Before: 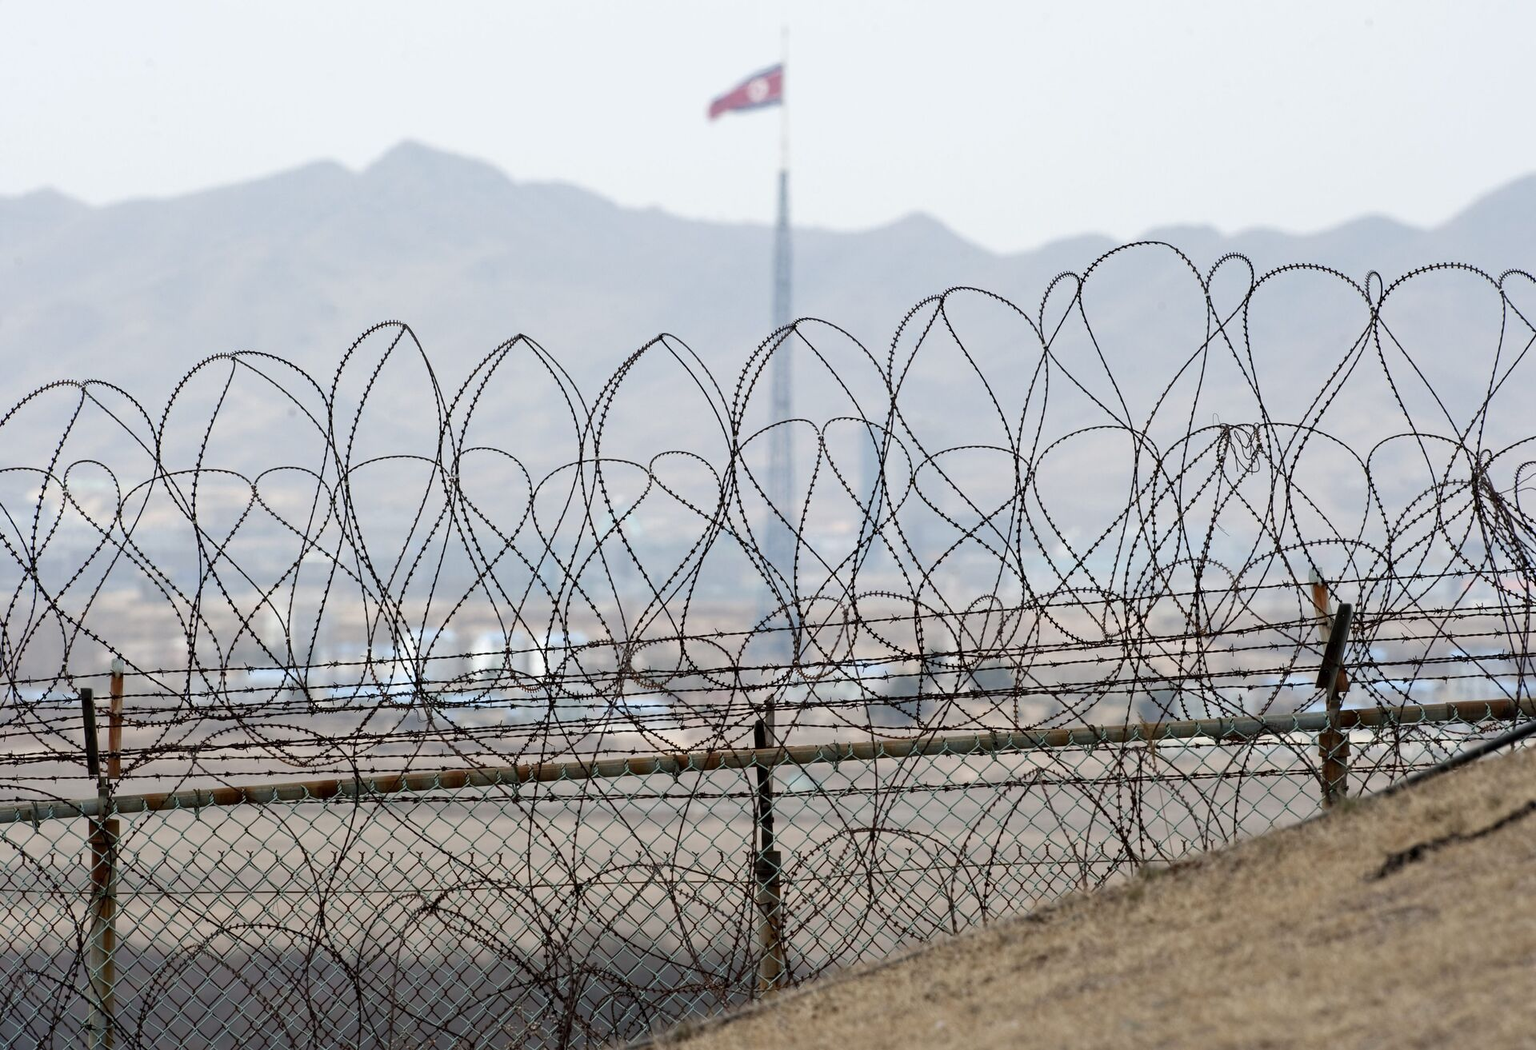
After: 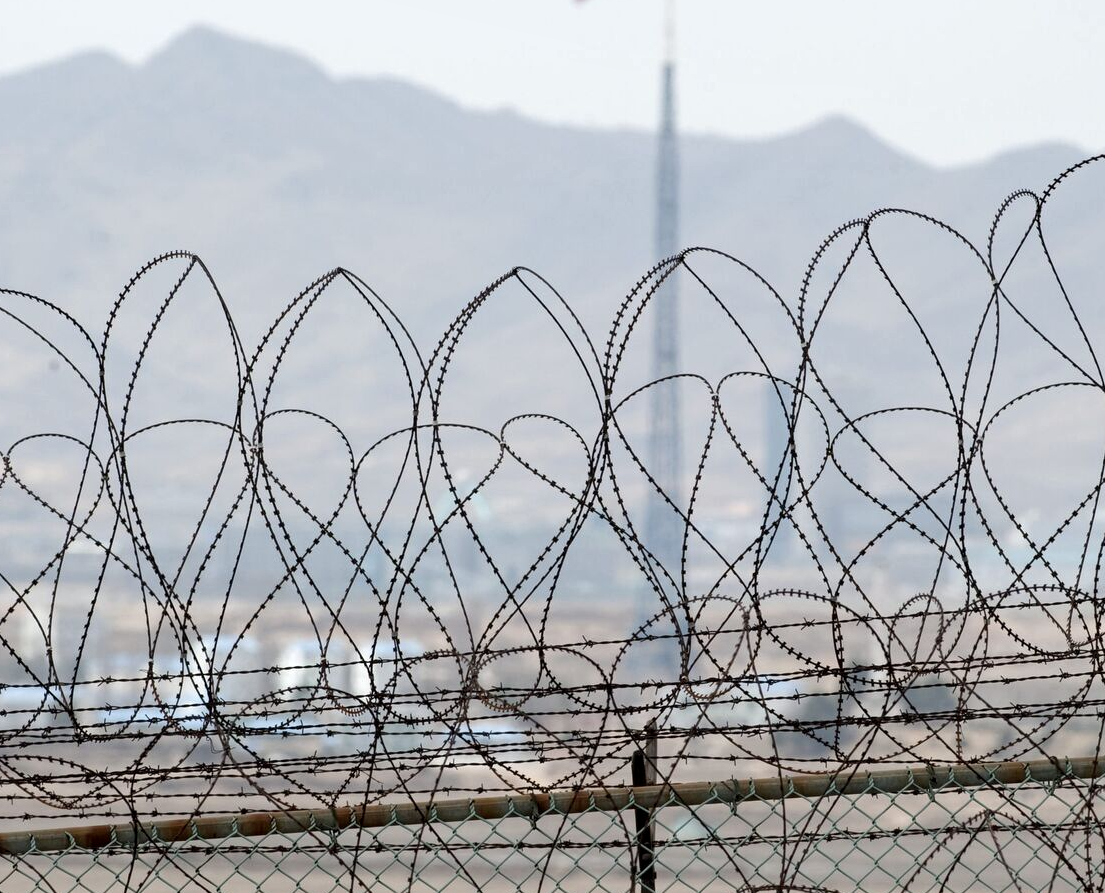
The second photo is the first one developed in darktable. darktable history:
local contrast: highlights 100%, shadows 98%, detail 119%, midtone range 0.2
crop: left 16.223%, top 11.434%, right 26.185%, bottom 20.479%
